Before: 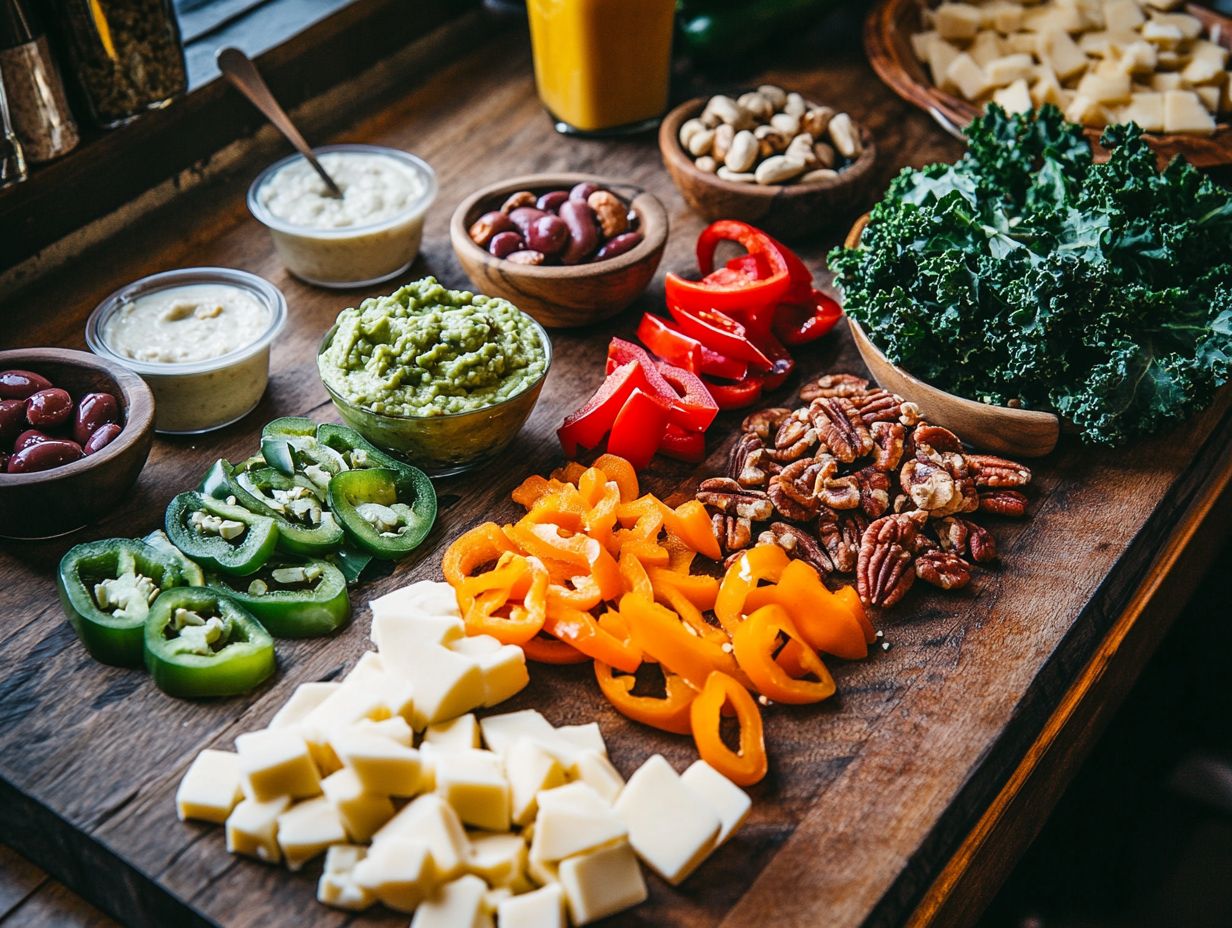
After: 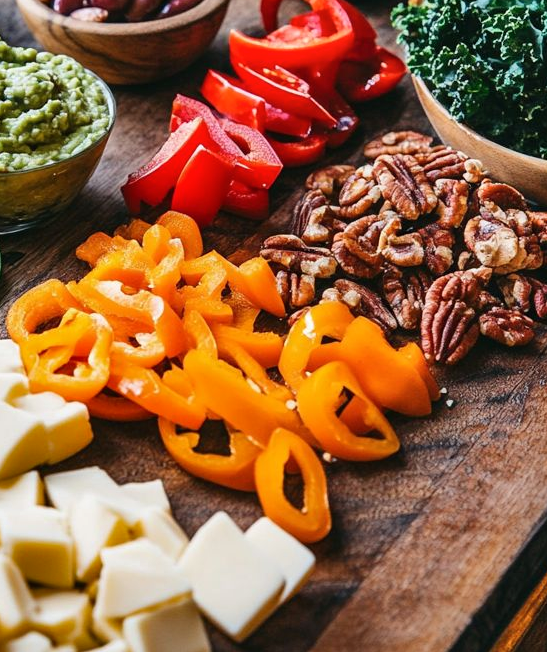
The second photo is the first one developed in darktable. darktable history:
shadows and highlights: low approximation 0.01, soften with gaussian
crop: left 35.432%, top 26.233%, right 20.145%, bottom 3.432%
